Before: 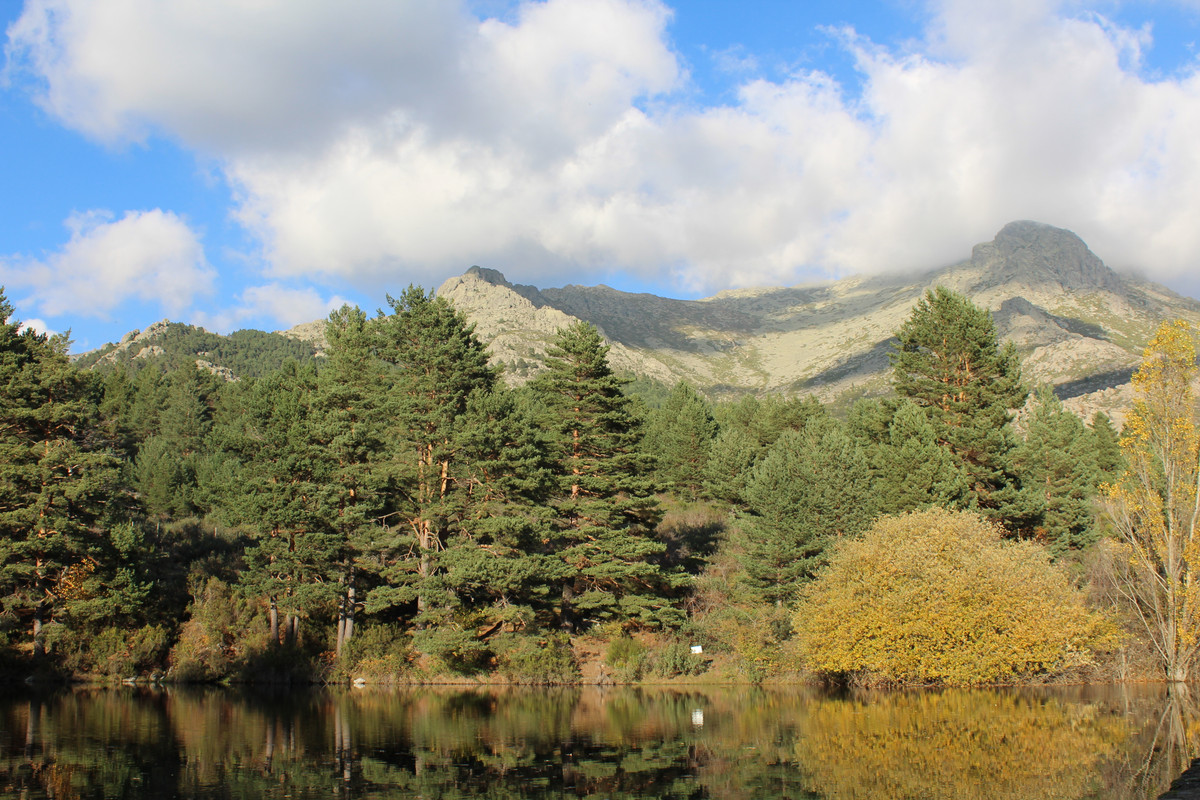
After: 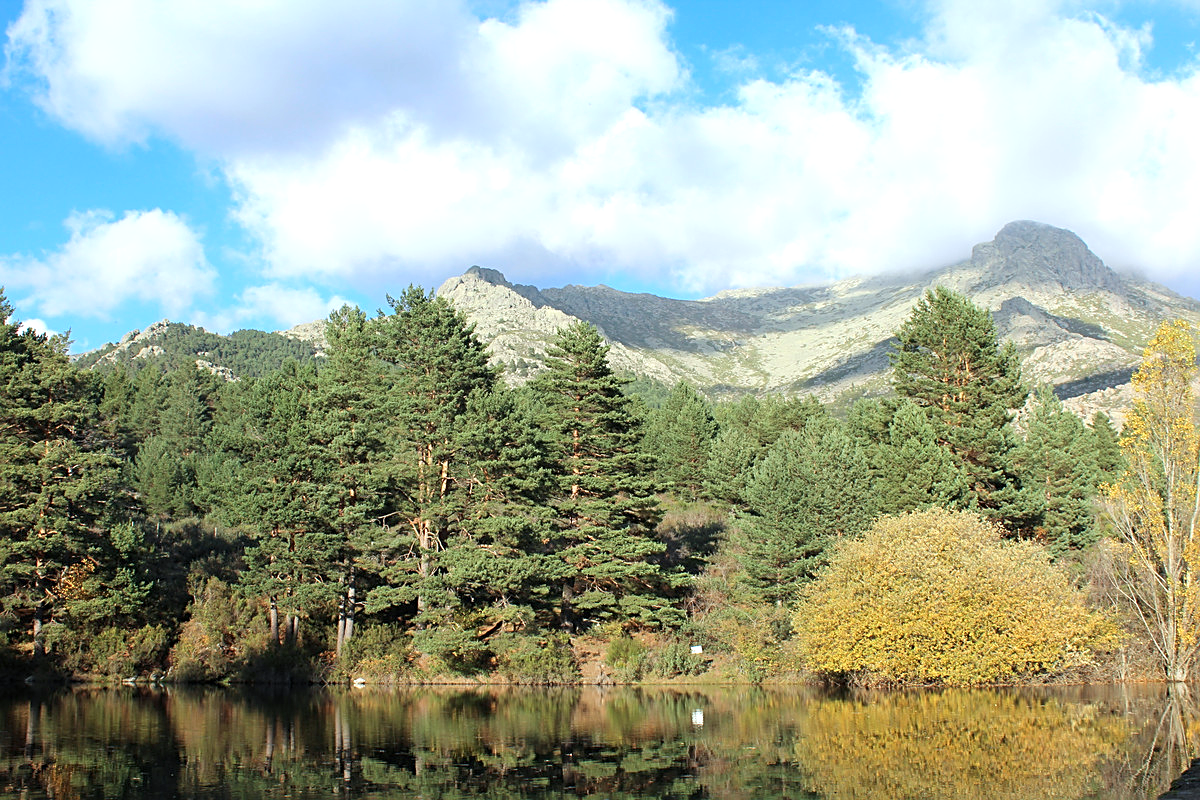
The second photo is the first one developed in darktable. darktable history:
exposure: black level correction 0.001, exposure 0.5 EV, compensate exposure bias true, compensate highlight preservation false
color calibration: illuminant custom, x 0.368, y 0.373, temperature 4330.32 K
sharpen: on, module defaults
